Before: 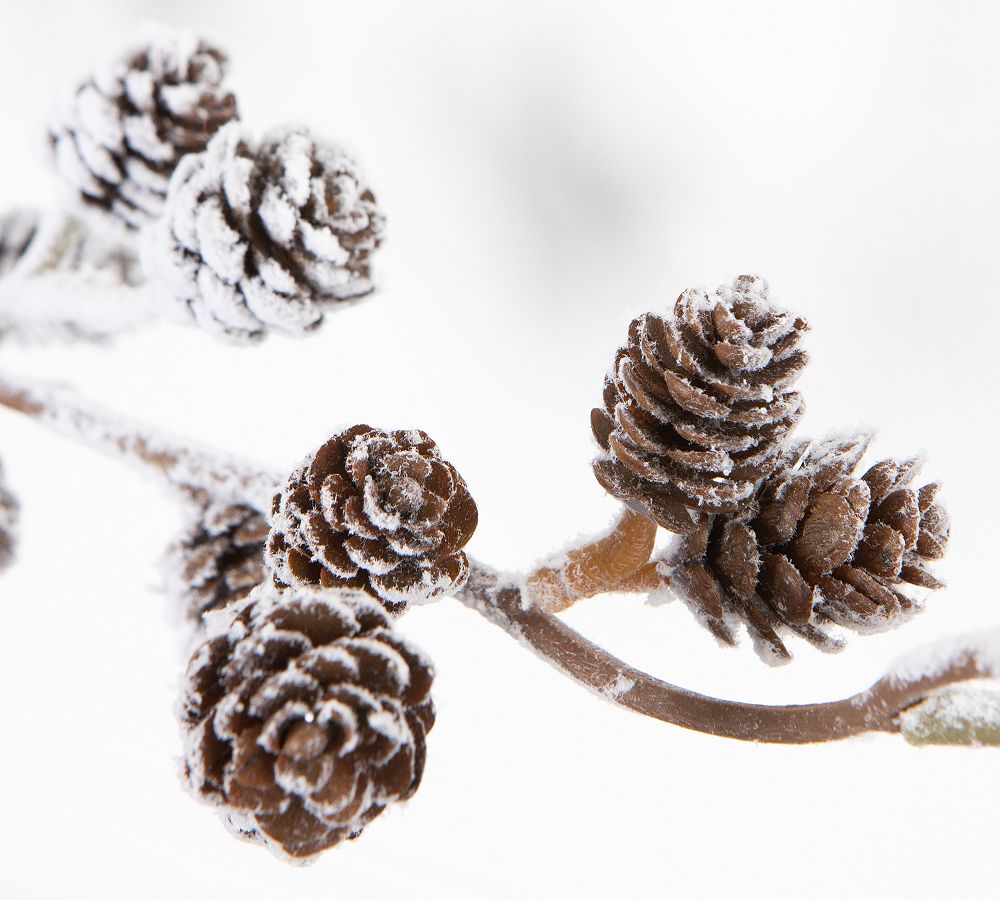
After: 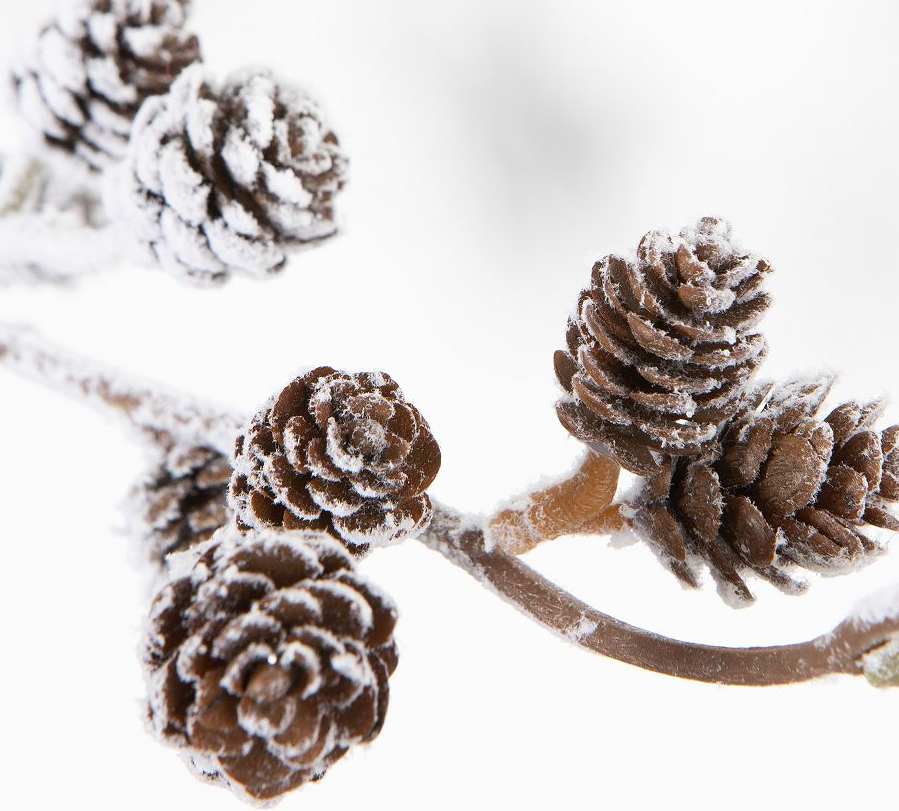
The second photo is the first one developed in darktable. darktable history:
crop: left 3.726%, top 6.499%, right 6.331%, bottom 3.296%
